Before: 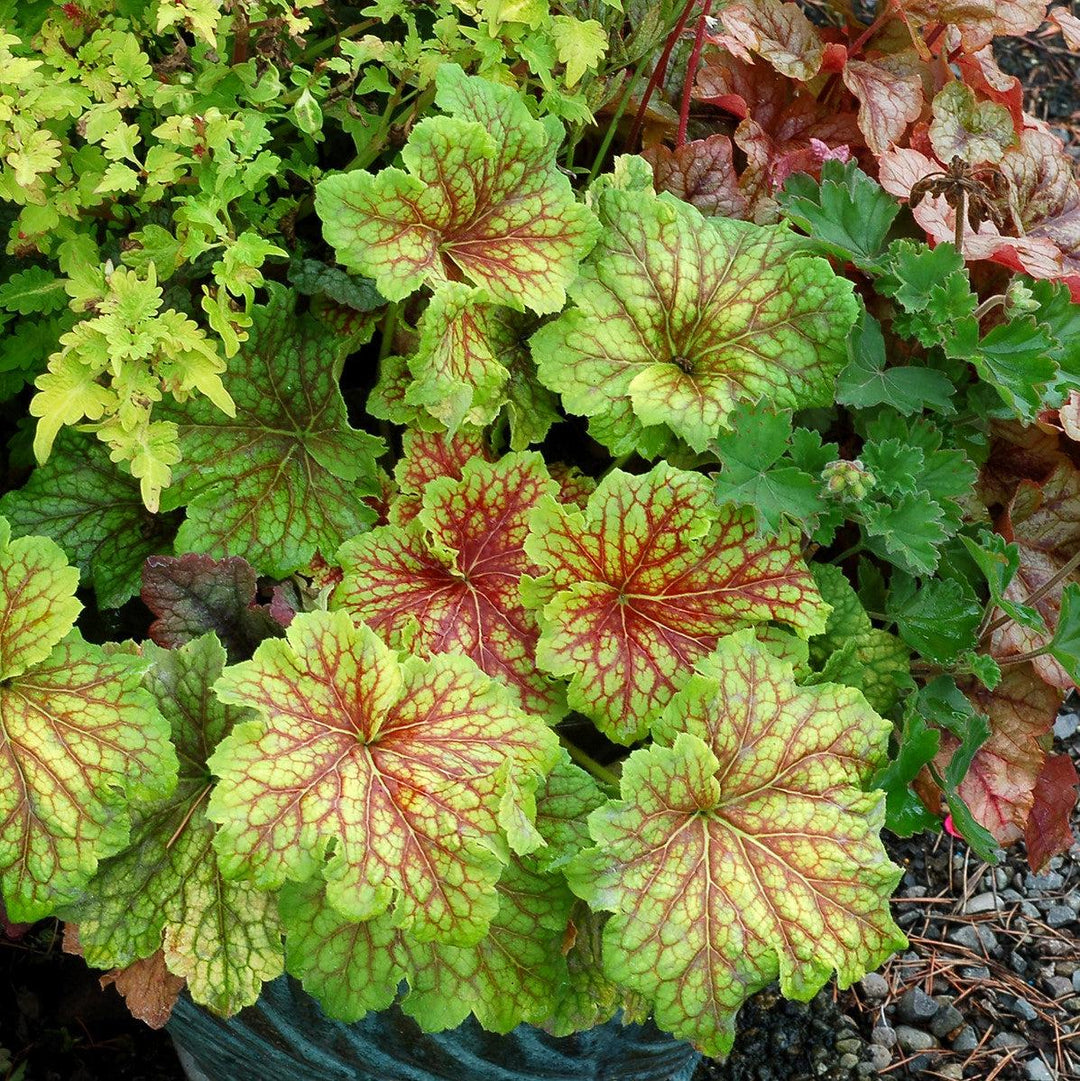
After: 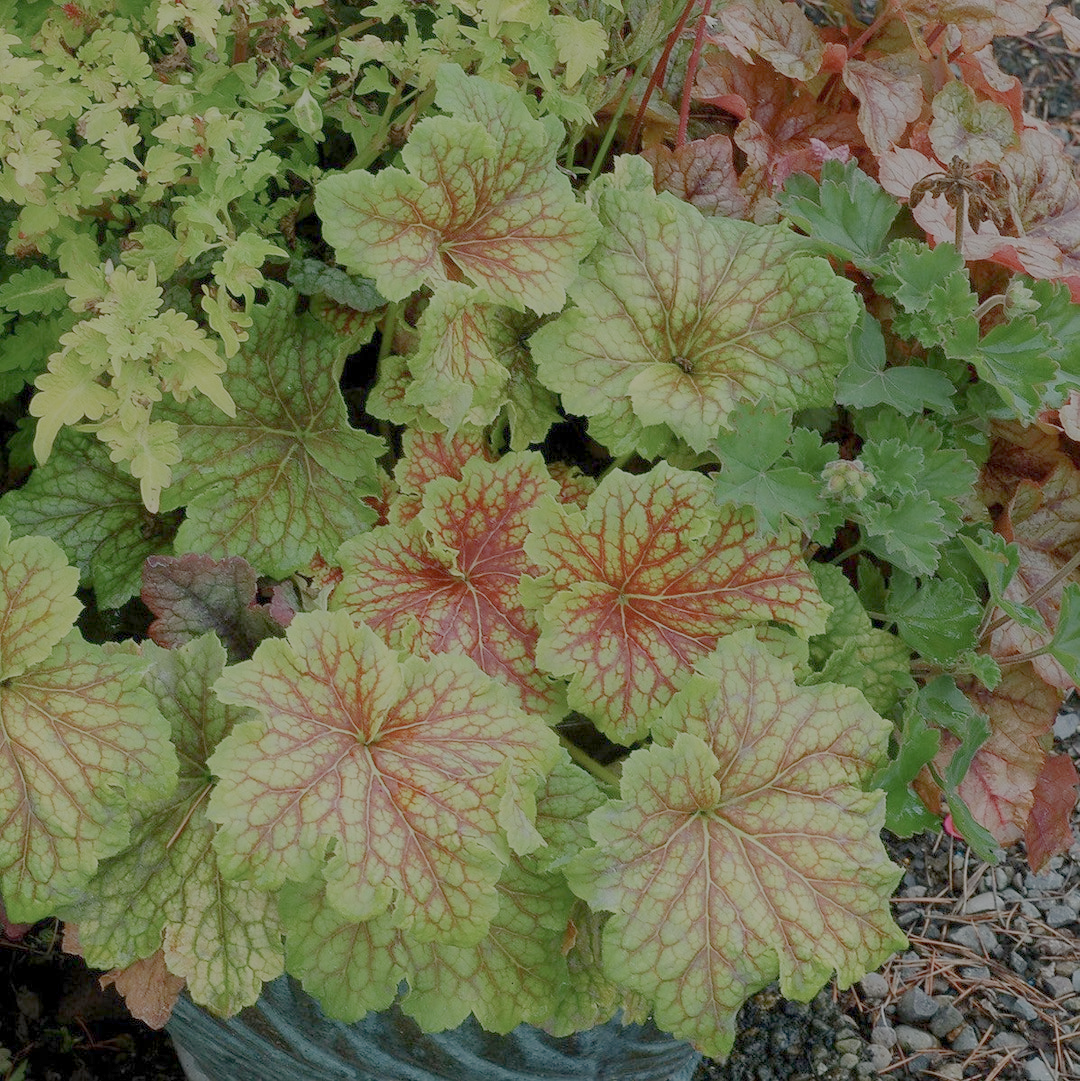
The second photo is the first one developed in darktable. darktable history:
filmic rgb: black relative exposure -15.93 EV, white relative exposure 7.98 EV, hardness 4.13, latitude 49.39%, contrast 0.513, preserve chrominance no, color science v4 (2020), contrast in shadows soft, contrast in highlights soft
